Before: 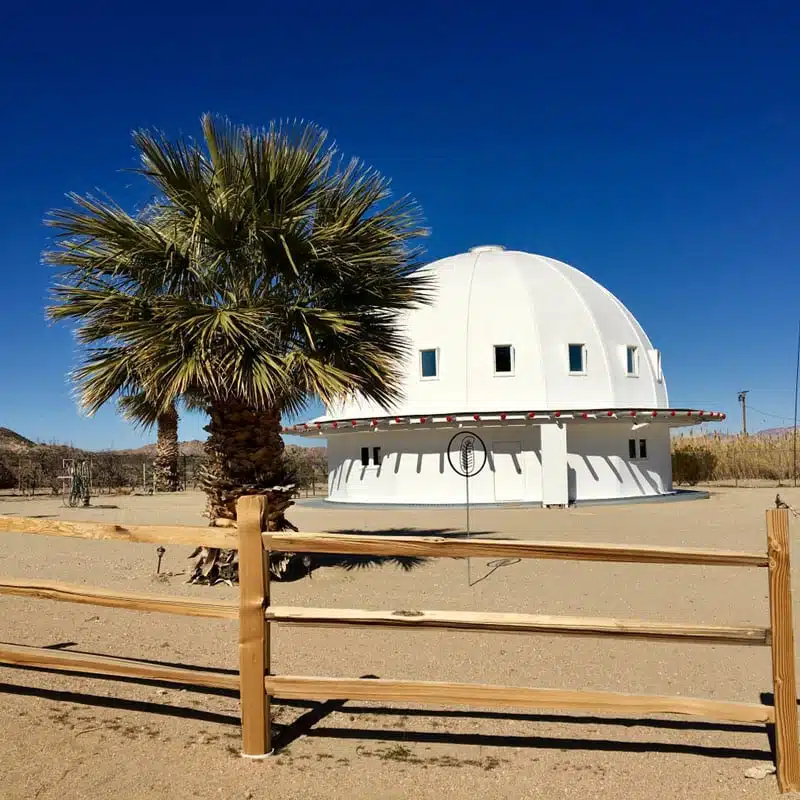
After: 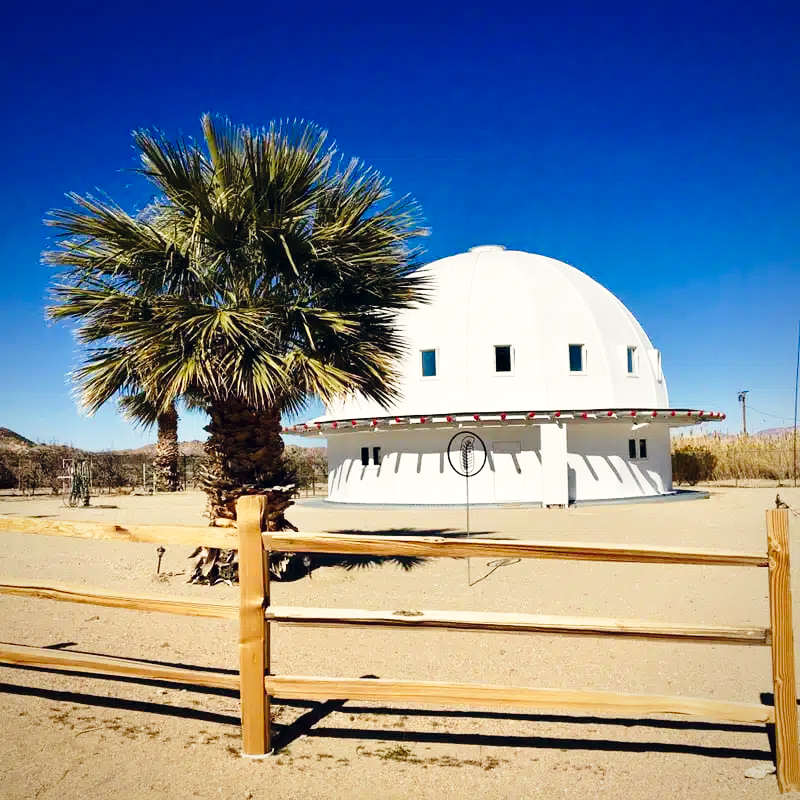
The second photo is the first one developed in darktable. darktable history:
base curve: curves: ch0 [(0, 0) (0.028, 0.03) (0.121, 0.232) (0.46, 0.748) (0.859, 0.968) (1, 1)], preserve colors none
vignetting: fall-off start 80.87%, fall-off radius 61.59%, brightness -0.384, saturation 0.007, center (0, 0.007), automatic ratio true, width/height ratio 1.418
color correction: highlights a* 0.207, highlights b* 2.7, shadows a* -0.874, shadows b* -4.78
